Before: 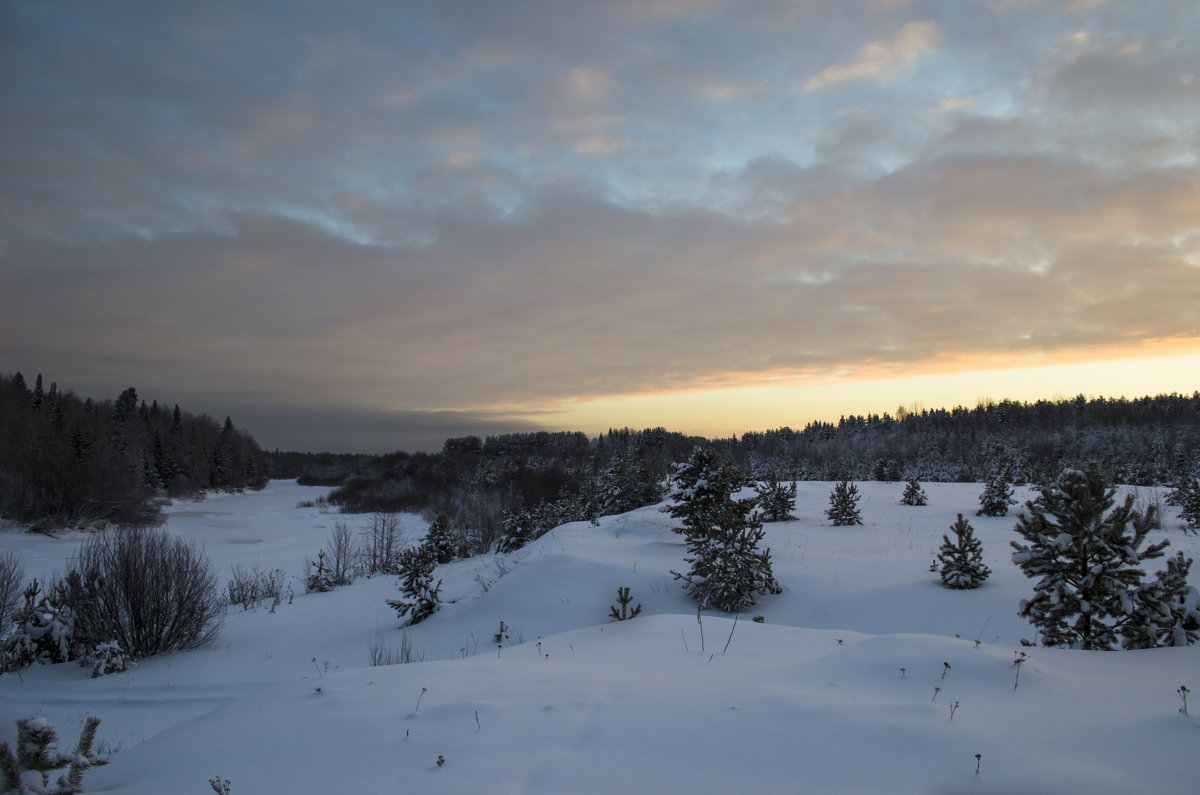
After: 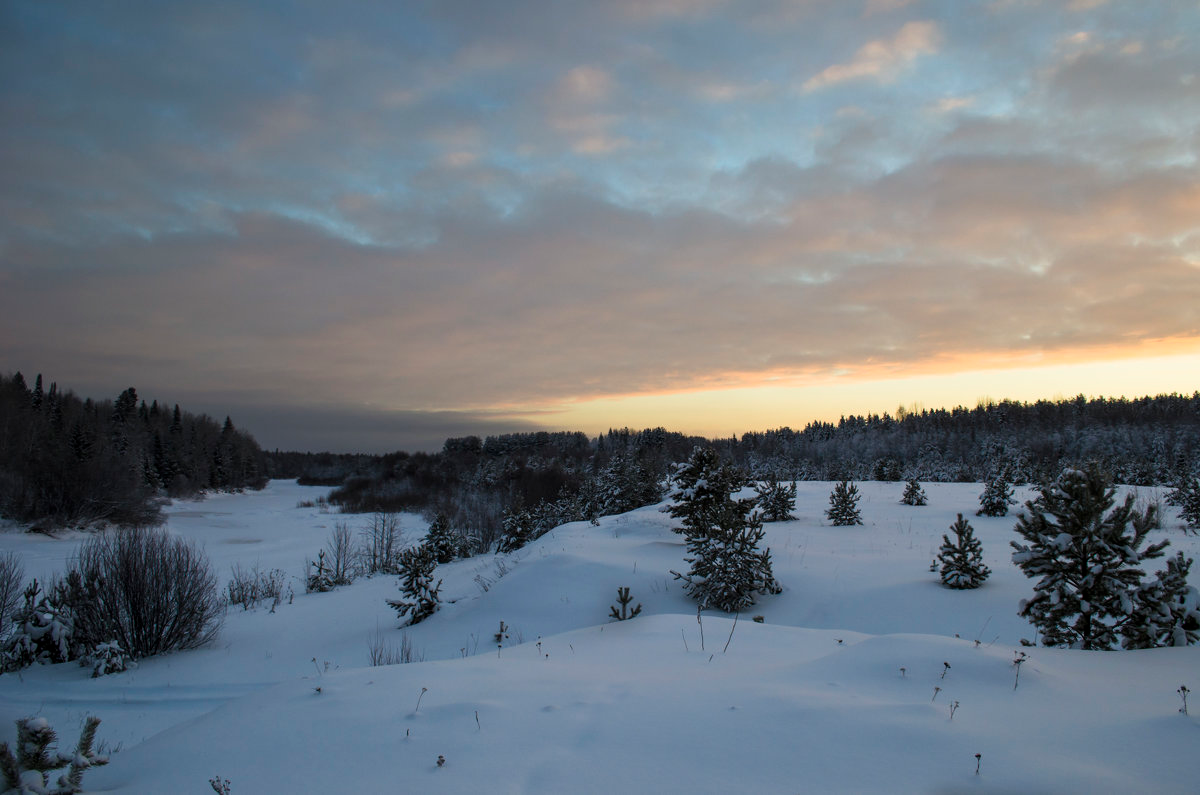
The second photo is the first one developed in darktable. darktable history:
exposure: exposure 0.49 EV, compensate exposure bias true, compensate highlight preservation false
